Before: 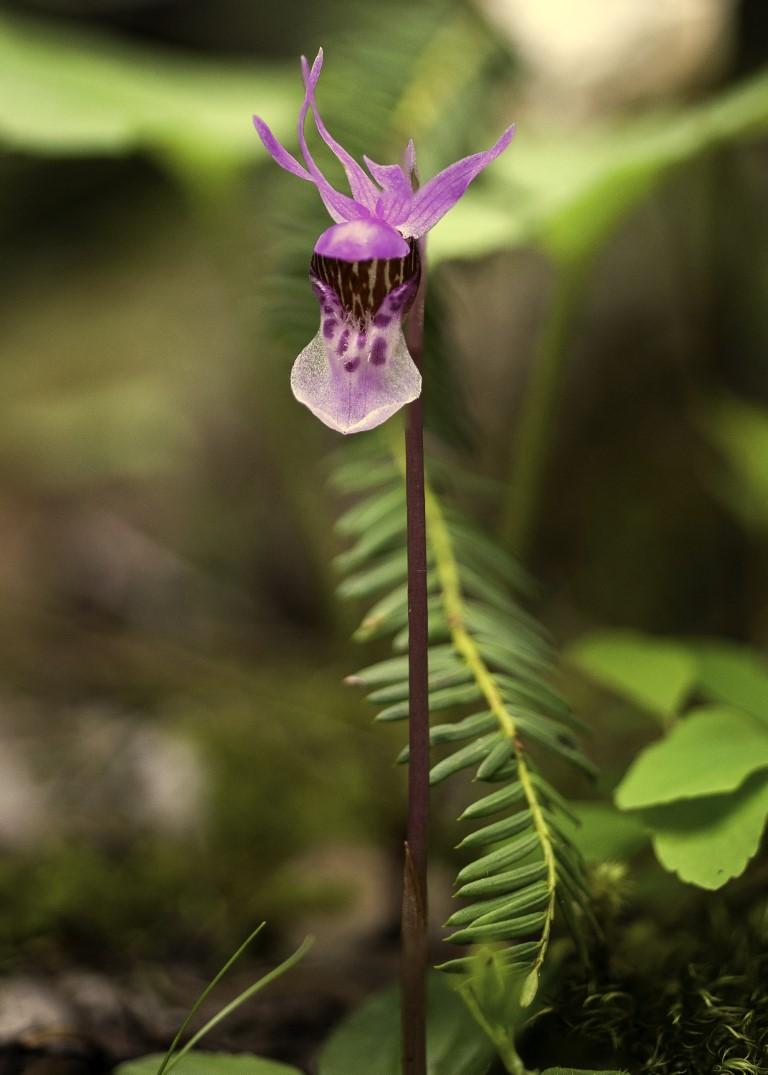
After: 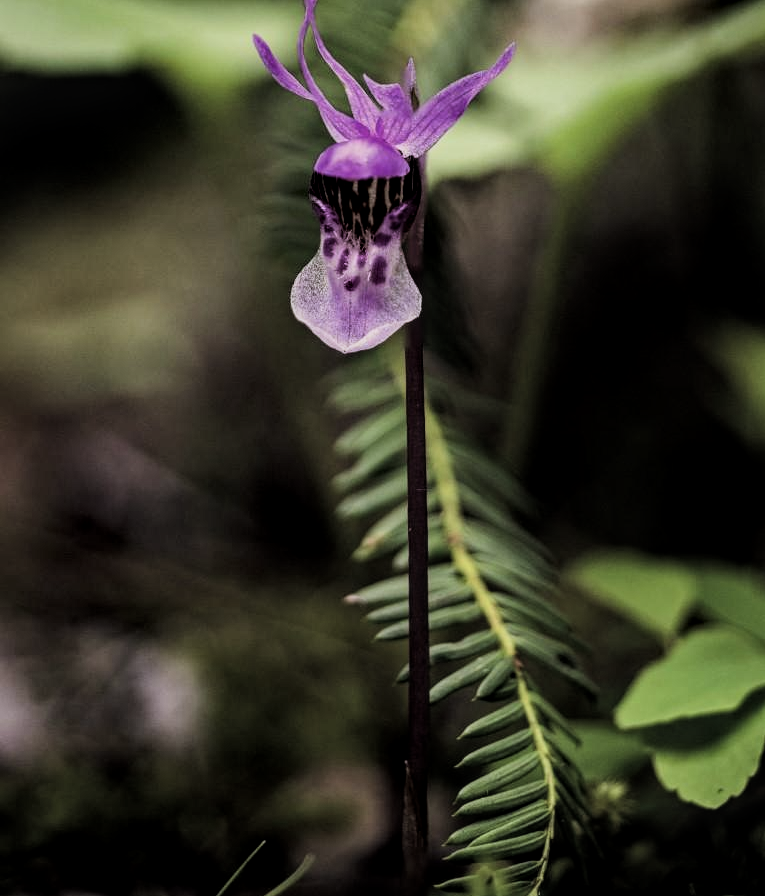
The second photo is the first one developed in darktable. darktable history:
haze removal: compatibility mode true, adaptive false
filmic rgb: black relative exposure -5 EV, white relative exposure 3.5 EV, hardness 3.19, contrast 1.4, highlights saturation mix -50%
color balance rgb: global vibrance -1%, saturation formula JzAzBz (2021)
contrast equalizer: octaves 7, y [[0.5, 0.502, 0.506, 0.511, 0.52, 0.537], [0.5 ×6], [0.505, 0.509, 0.518, 0.534, 0.553, 0.561], [0 ×6], [0 ×6]]
color calibration: illuminant as shot in camera, x 0.363, y 0.385, temperature 4528.04 K
local contrast: on, module defaults
crop: top 7.625%, bottom 8.027%
exposure: black level correction -0.015, exposure -0.5 EV, compensate highlight preservation false
